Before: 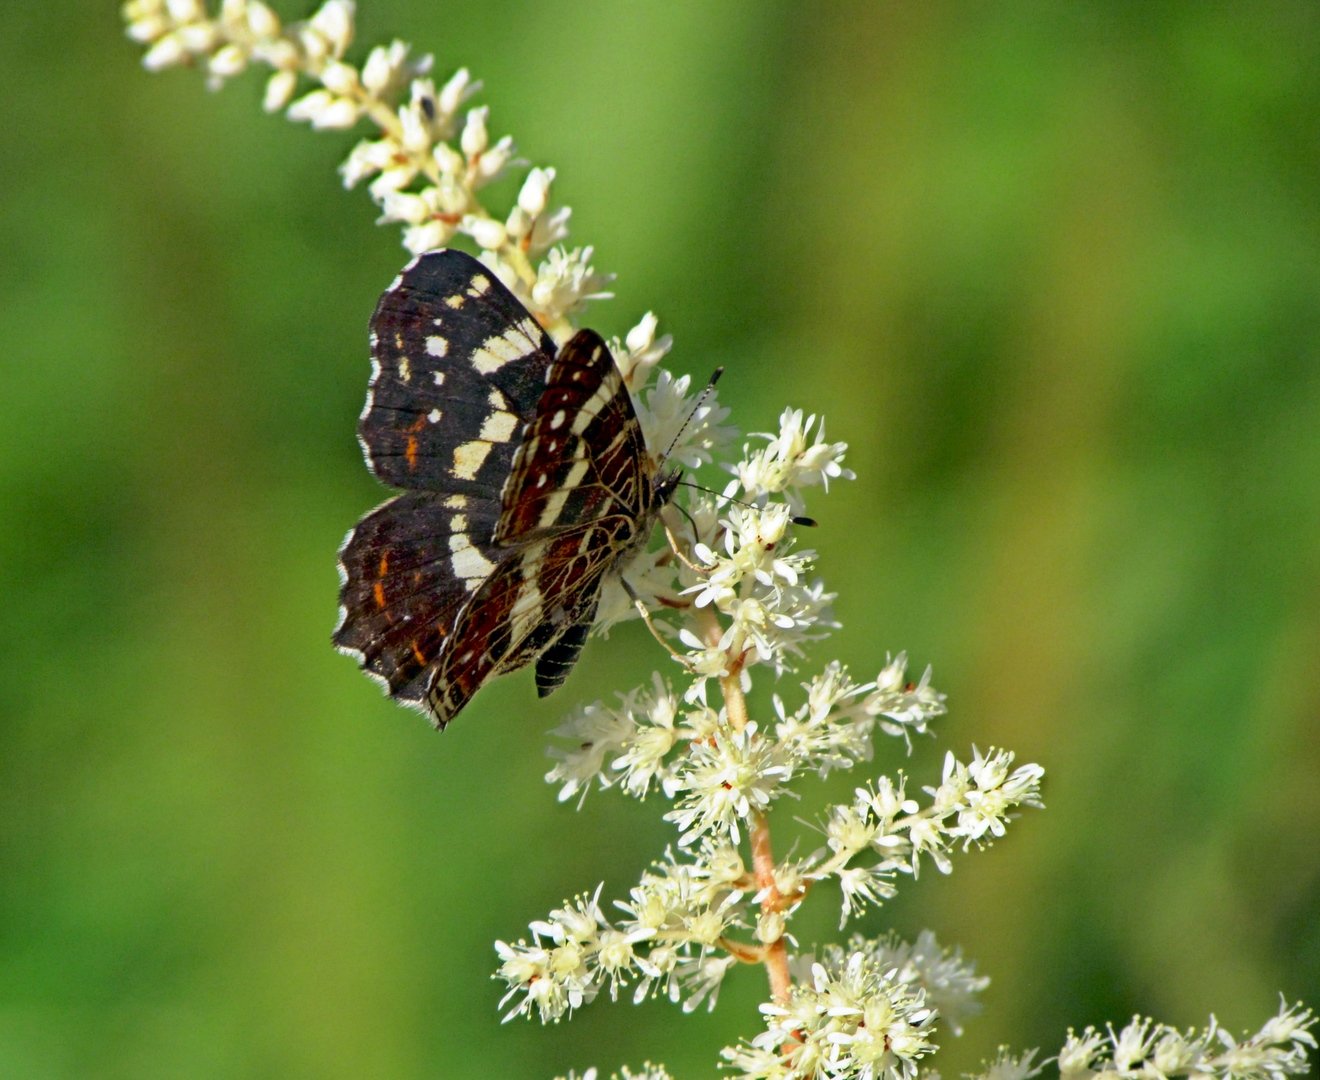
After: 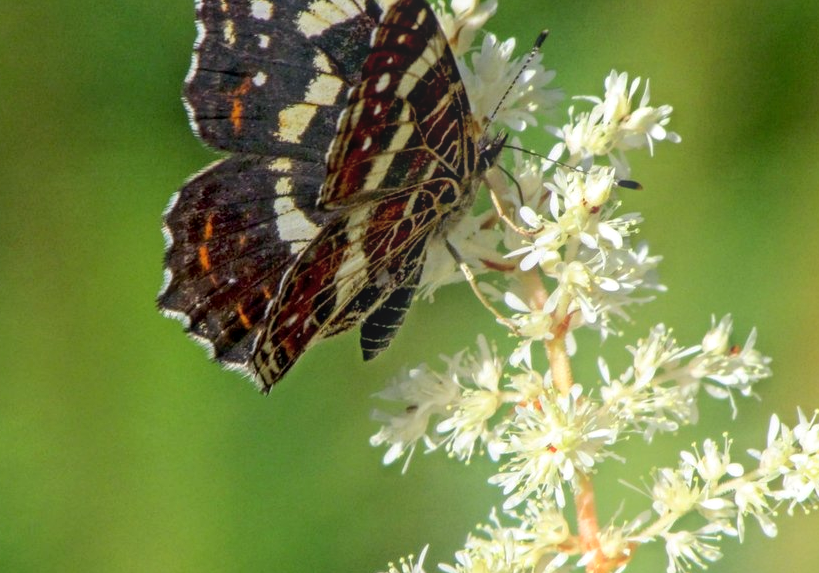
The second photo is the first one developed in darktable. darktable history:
crop: left 13.312%, top 31.28%, right 24.627%, bottom 15.582%
bloom: on, module defaults
local contrast: highlights 0%, shadows 0%, detail 133%
